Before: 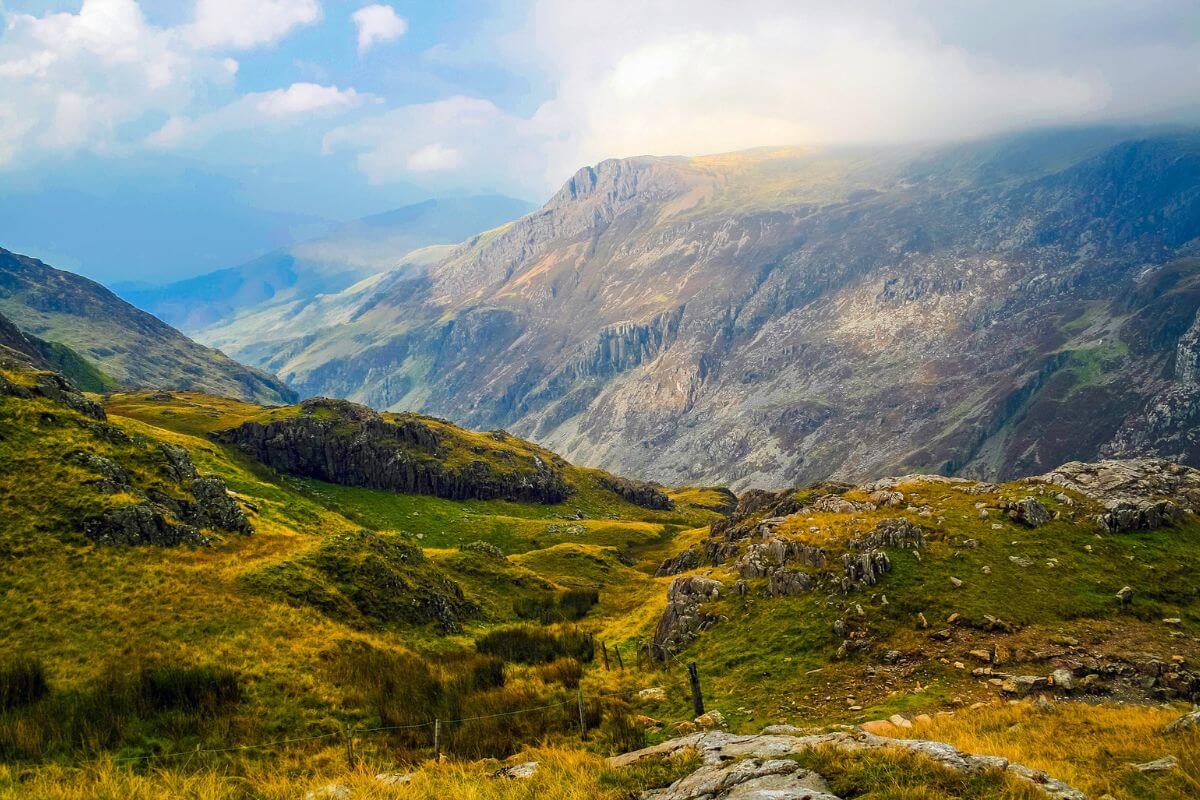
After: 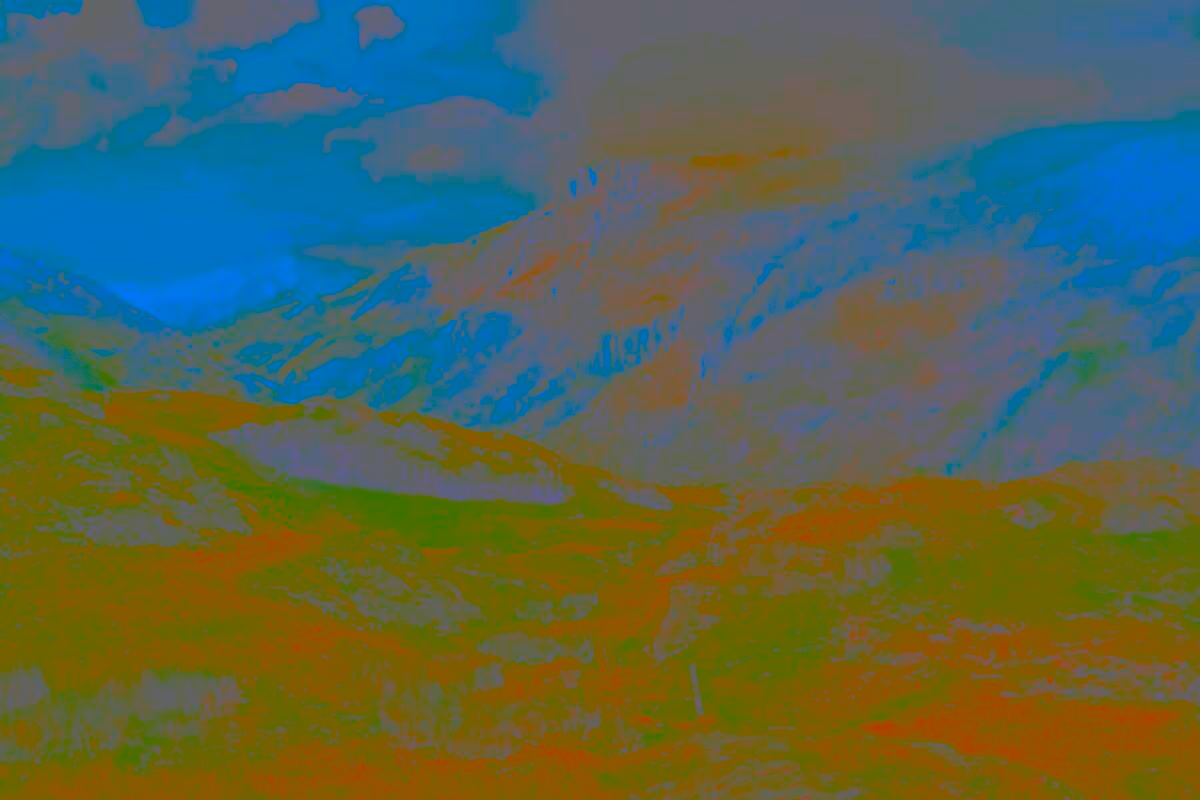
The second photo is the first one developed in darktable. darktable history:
haze removal: strength 0.29, distance 0.25, compatibility mode true, adaptive false
local contrast: detail 110%
shadows and highlights: shadows 60, soften with gaussian
contrast brightness saturation: contrast -0.99, brightness -0.17, saturation 0.75
